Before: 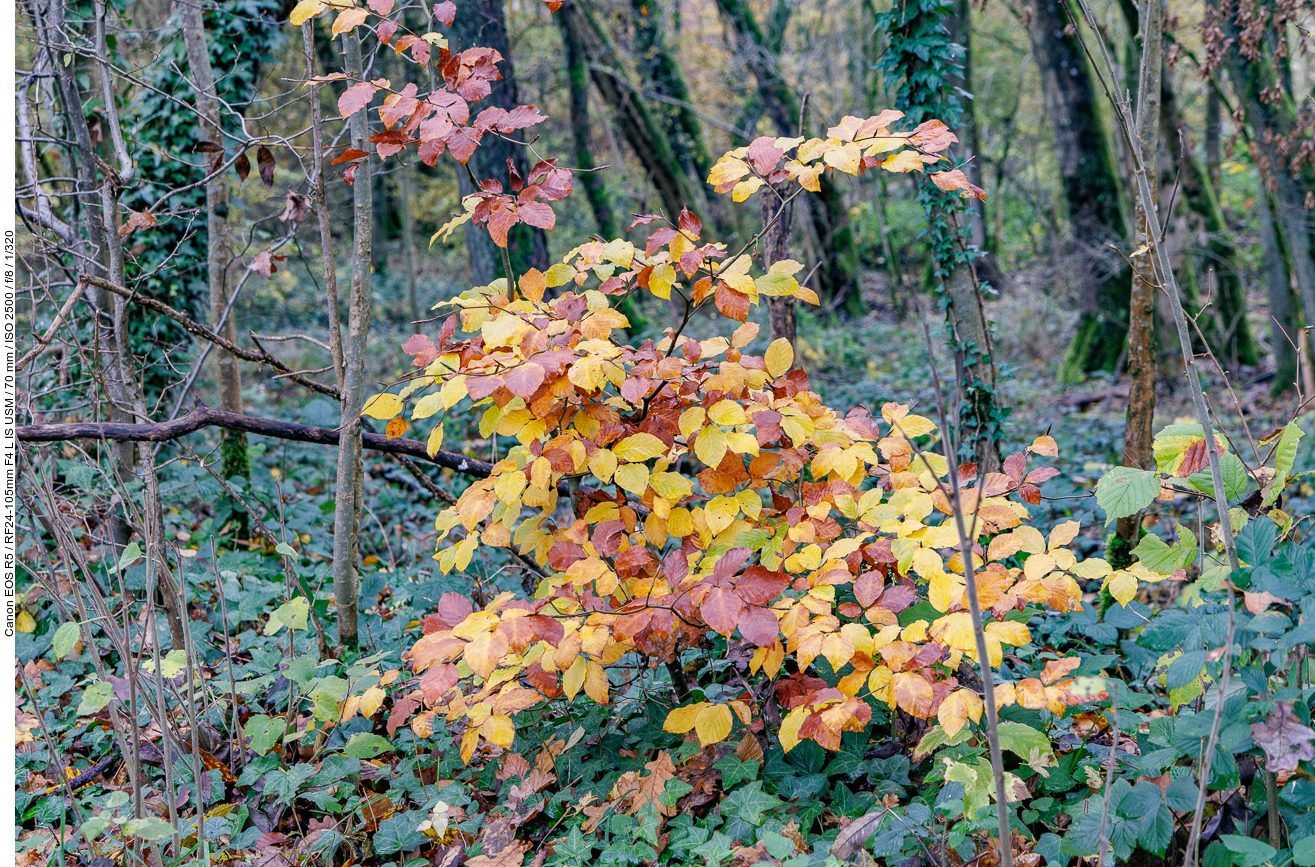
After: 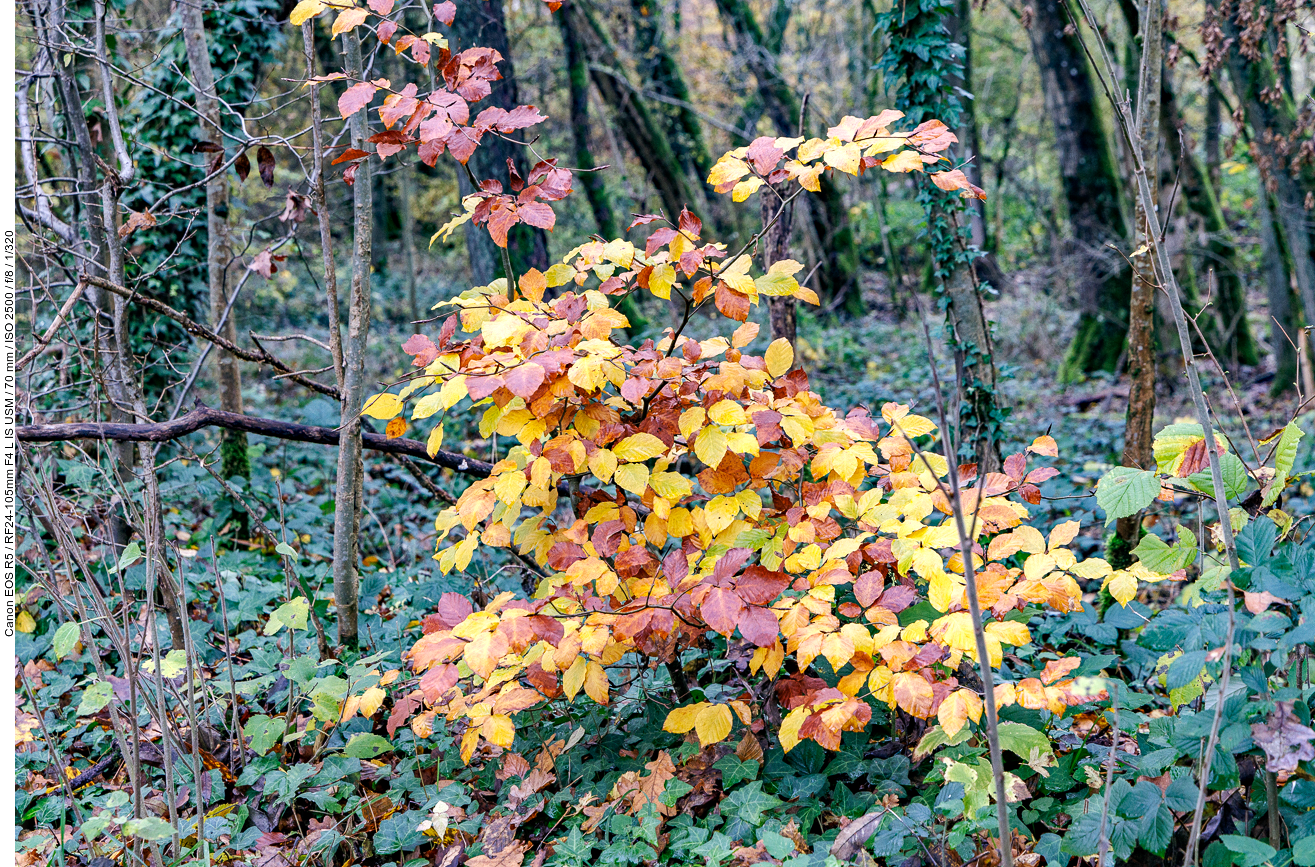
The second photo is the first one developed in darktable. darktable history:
haze removal: compatibility mode true, adaptive false
tone equalizer: -8 EV -0.417 EV, -7 EV -0.389 EV, -6 EV -0.333 EV, -5 EV -0.222 EV, -3 EV 0.222 EV, -2 EV 0.333 EV, -1 EV 0.389 EV, +0 EV 0.417 EV, edges refinement/feathering 500, mask exposure compensation -1.57 EV, preserve details no
